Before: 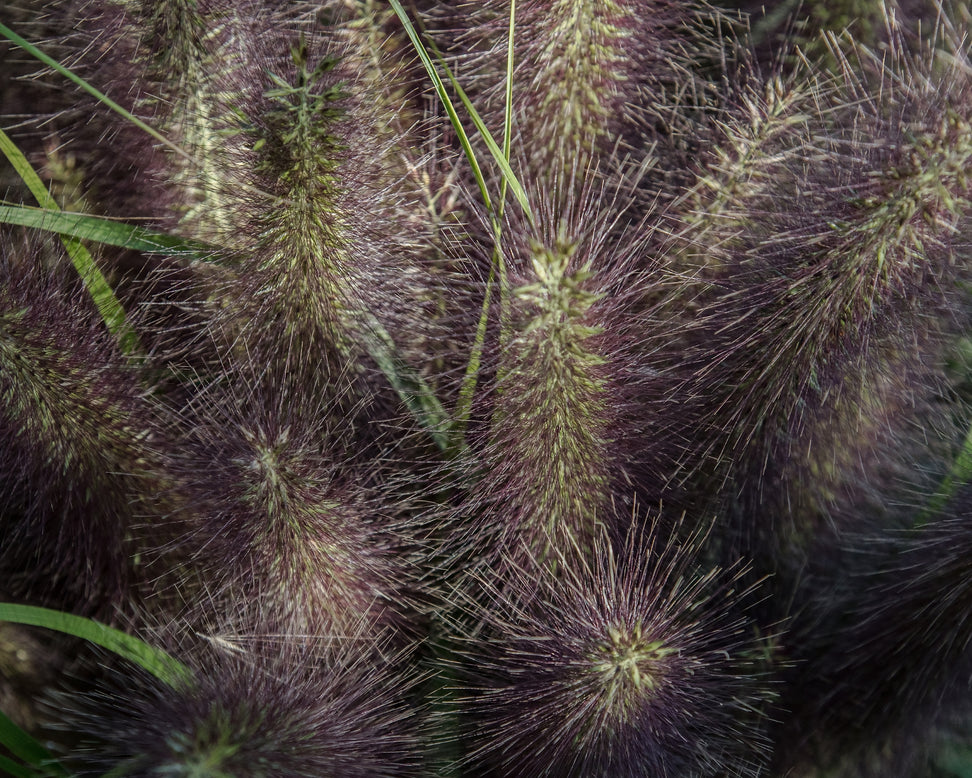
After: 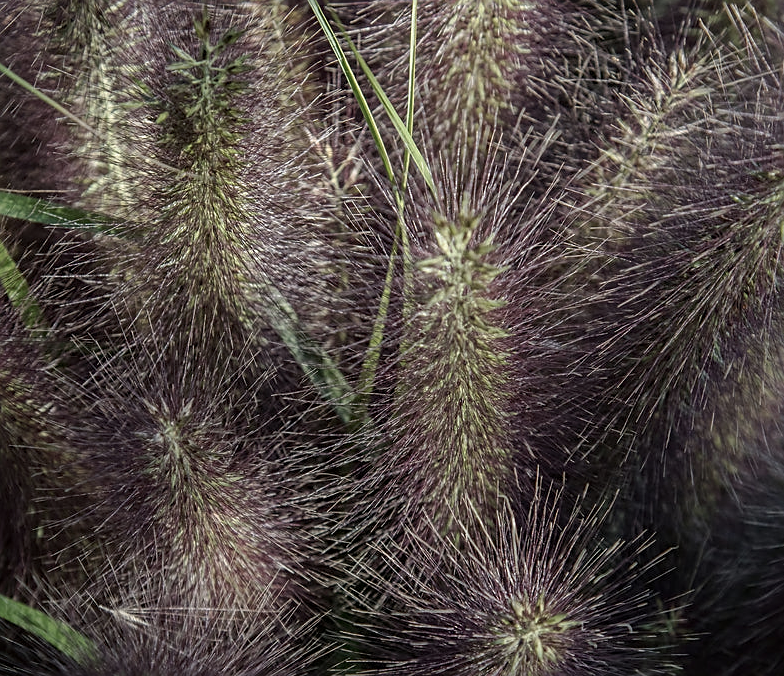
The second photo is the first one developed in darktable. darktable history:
color balance rgb: linear chroma grading › shadows -7.391%, linear chroma grading › highlights -7.144%, linear chroma grading › global chroma -10.169%, linear chroma grading › mid-tones -8.274%, perceptual saturation grading › global saturation 0.901%
sharpen: on, module defaults
crop: left 9.985%, top 3.552%, right 9.276%, bottom 9.446%
